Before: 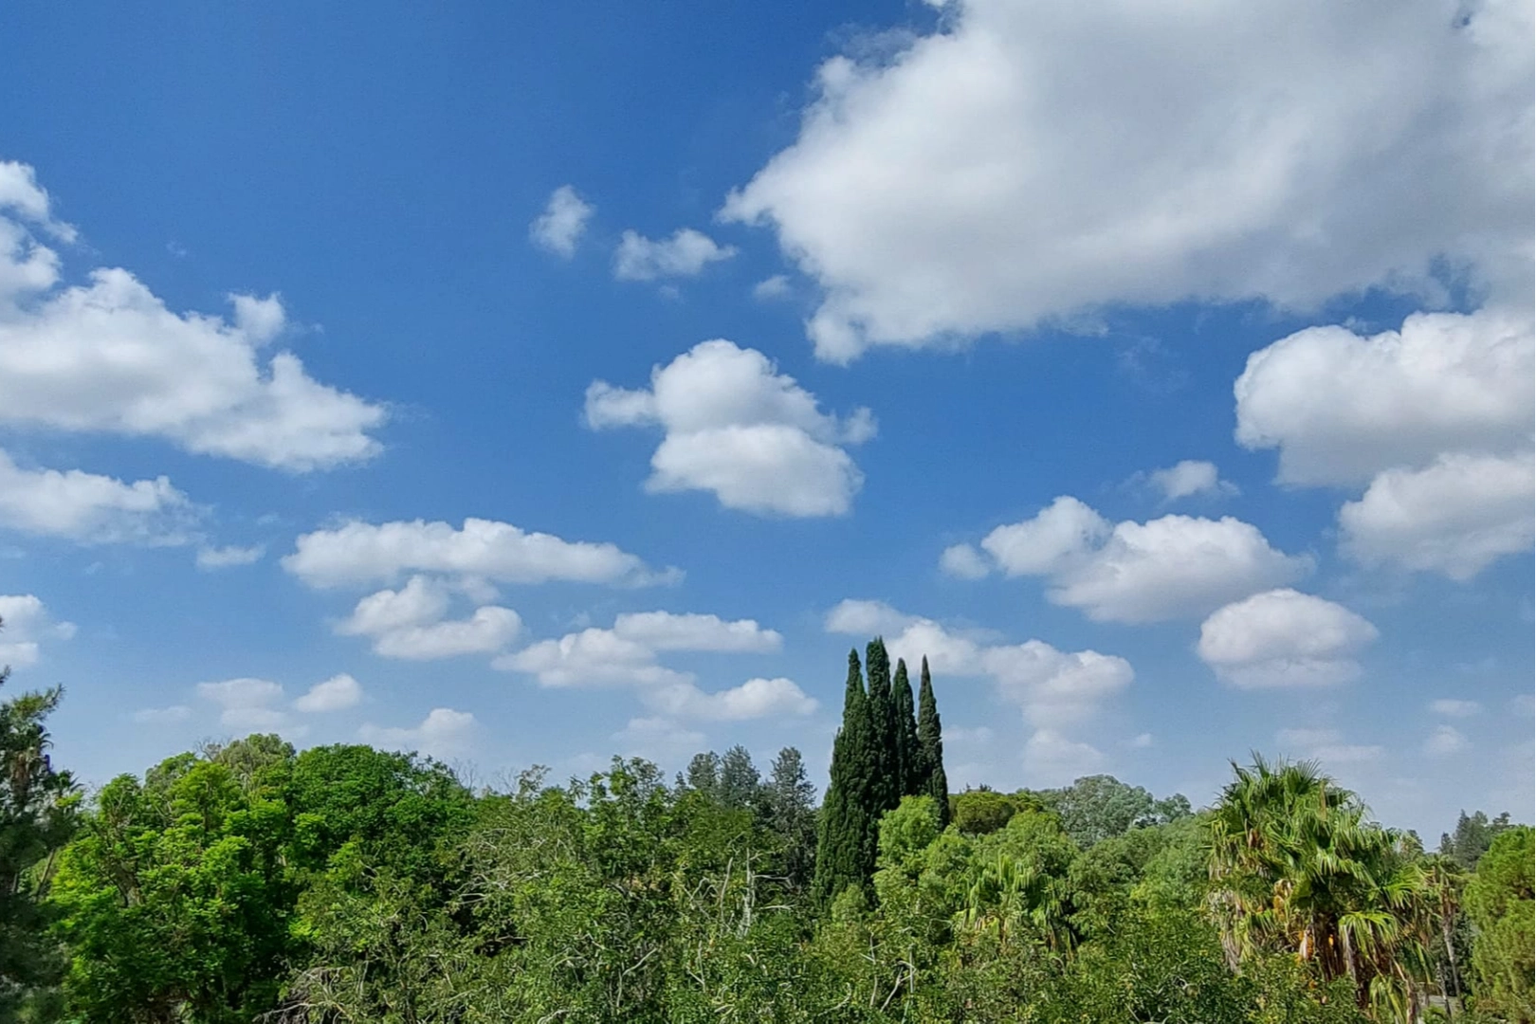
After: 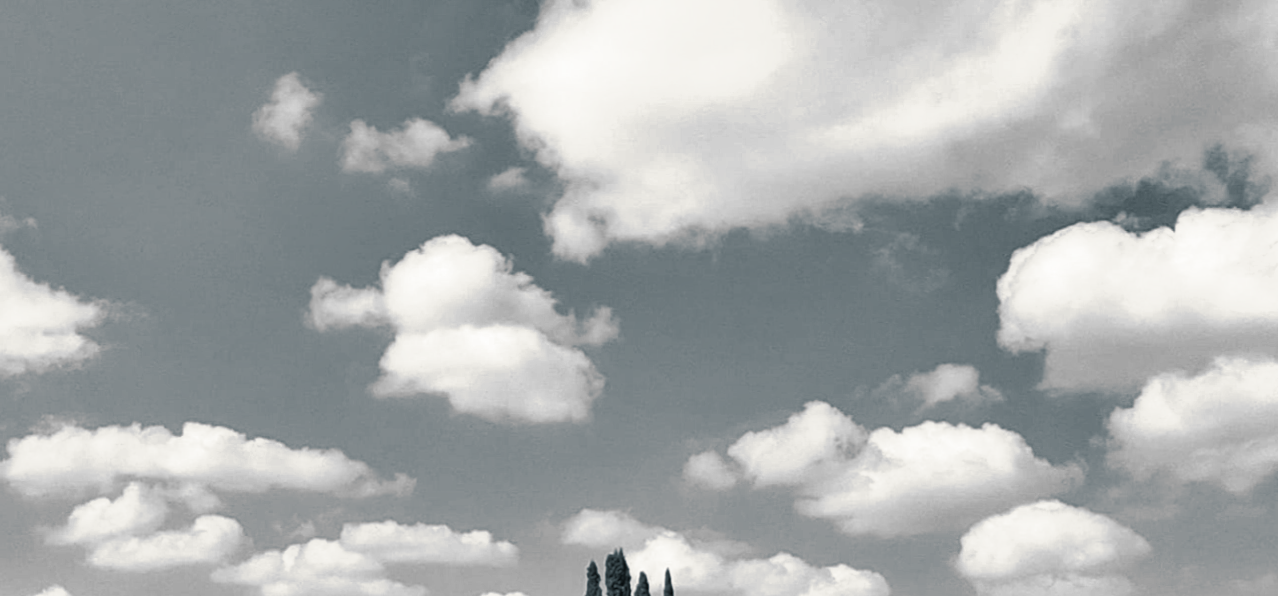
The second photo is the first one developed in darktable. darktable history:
shadows and highlights: white point adjustment 1, soften with gaussian
monochrome: a 73.58, b 64.21
contrast brightness saturation: contrast 0.03, brightness 0.06, saturation 0.13
rotate and perspective: rotation 0.192°, lens shift (horizontal) -0.015, crop left 0.005, crop right 0.996, crop top 0.006, crop bottom 0.99
exposure: exposure 0.781 EV, compensate highlight preservation false
crop: left 18.38%, top 11.092%, right 2.134%, bottom 33.217%
split-toning: shadows › hue 205.2°, shadows › saturation 0.29, highlights › hue 50.4°, highlights › saturation 0.38, balance -49.9
